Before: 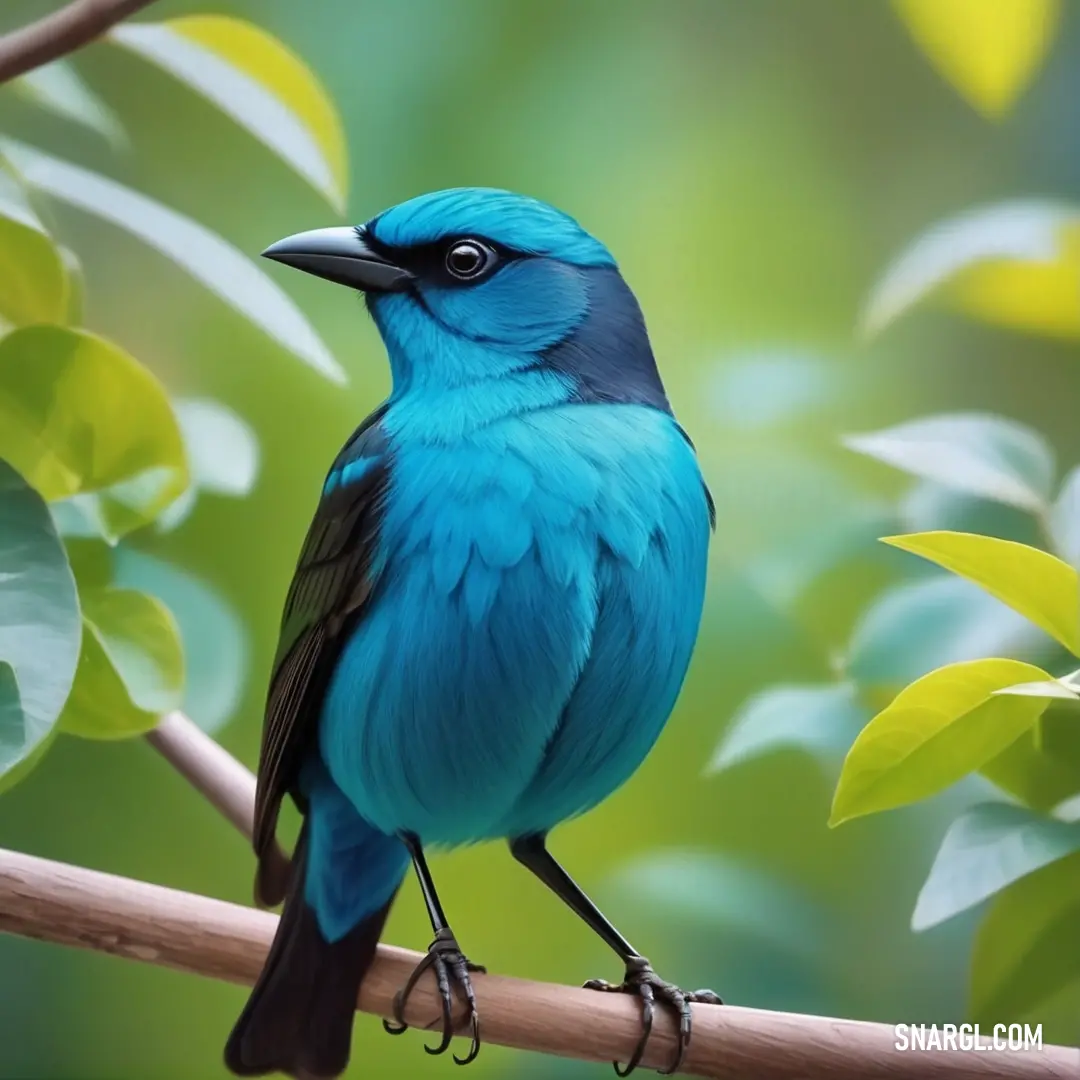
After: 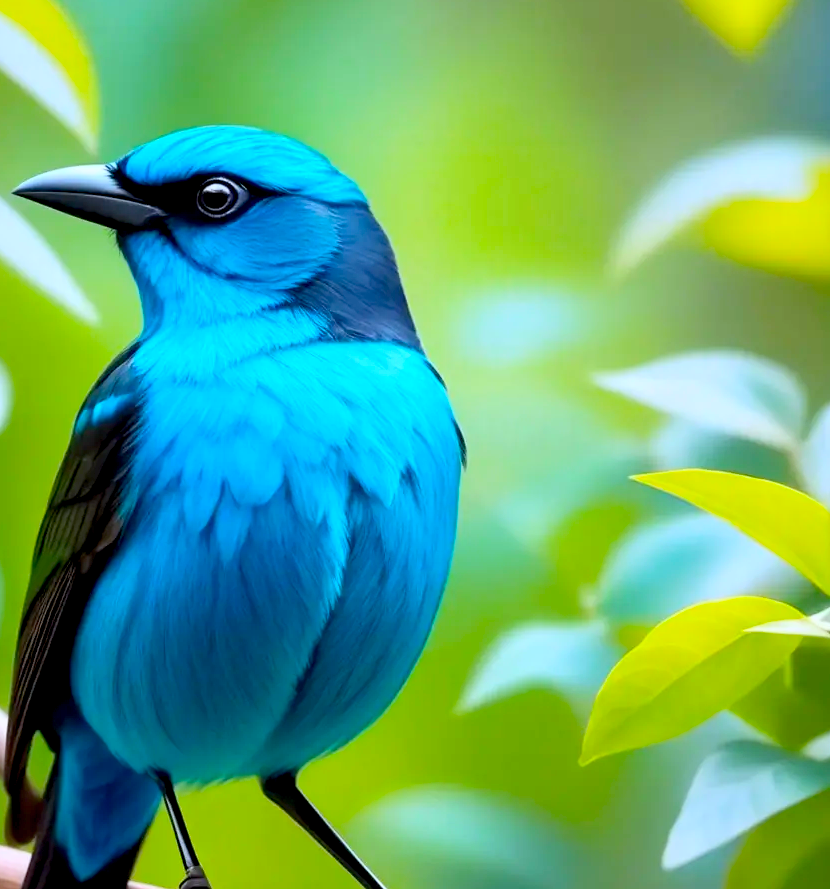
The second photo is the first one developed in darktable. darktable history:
white balance: red 0.967, blue 1.049
exposure: black level correction 0.01, exposure 0.011 EV, compensate highlight preservation false
contrast brightness saturation: contrast 0.2, brightness 0.16, saturation 0.22
color balance: output saturation 120%
crop: left 23.095%, top 5.827%, bottom 11.854%
